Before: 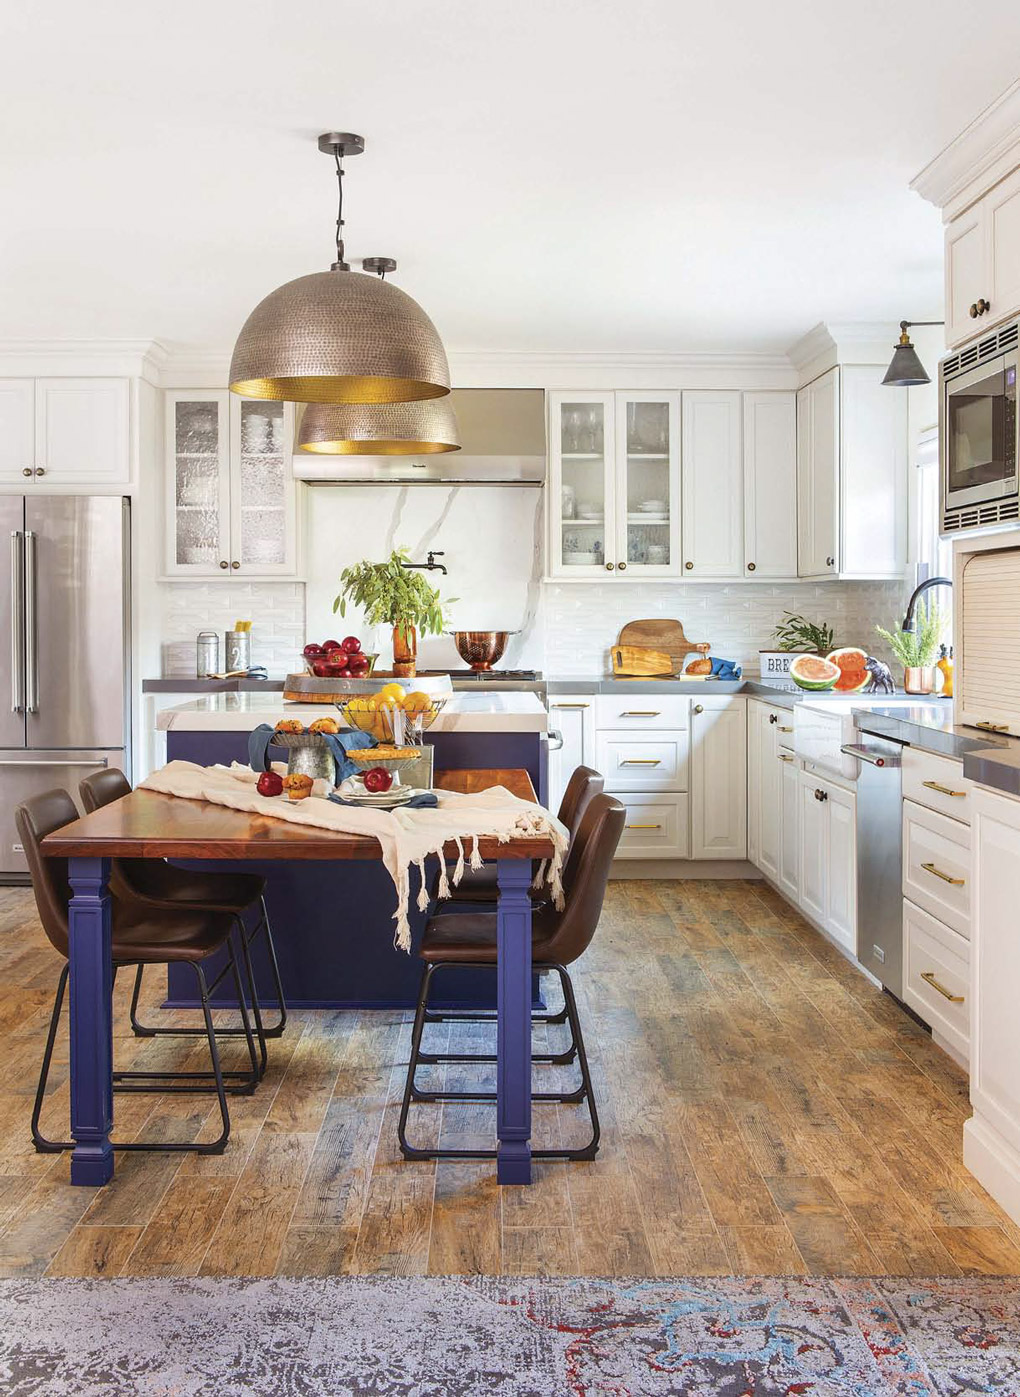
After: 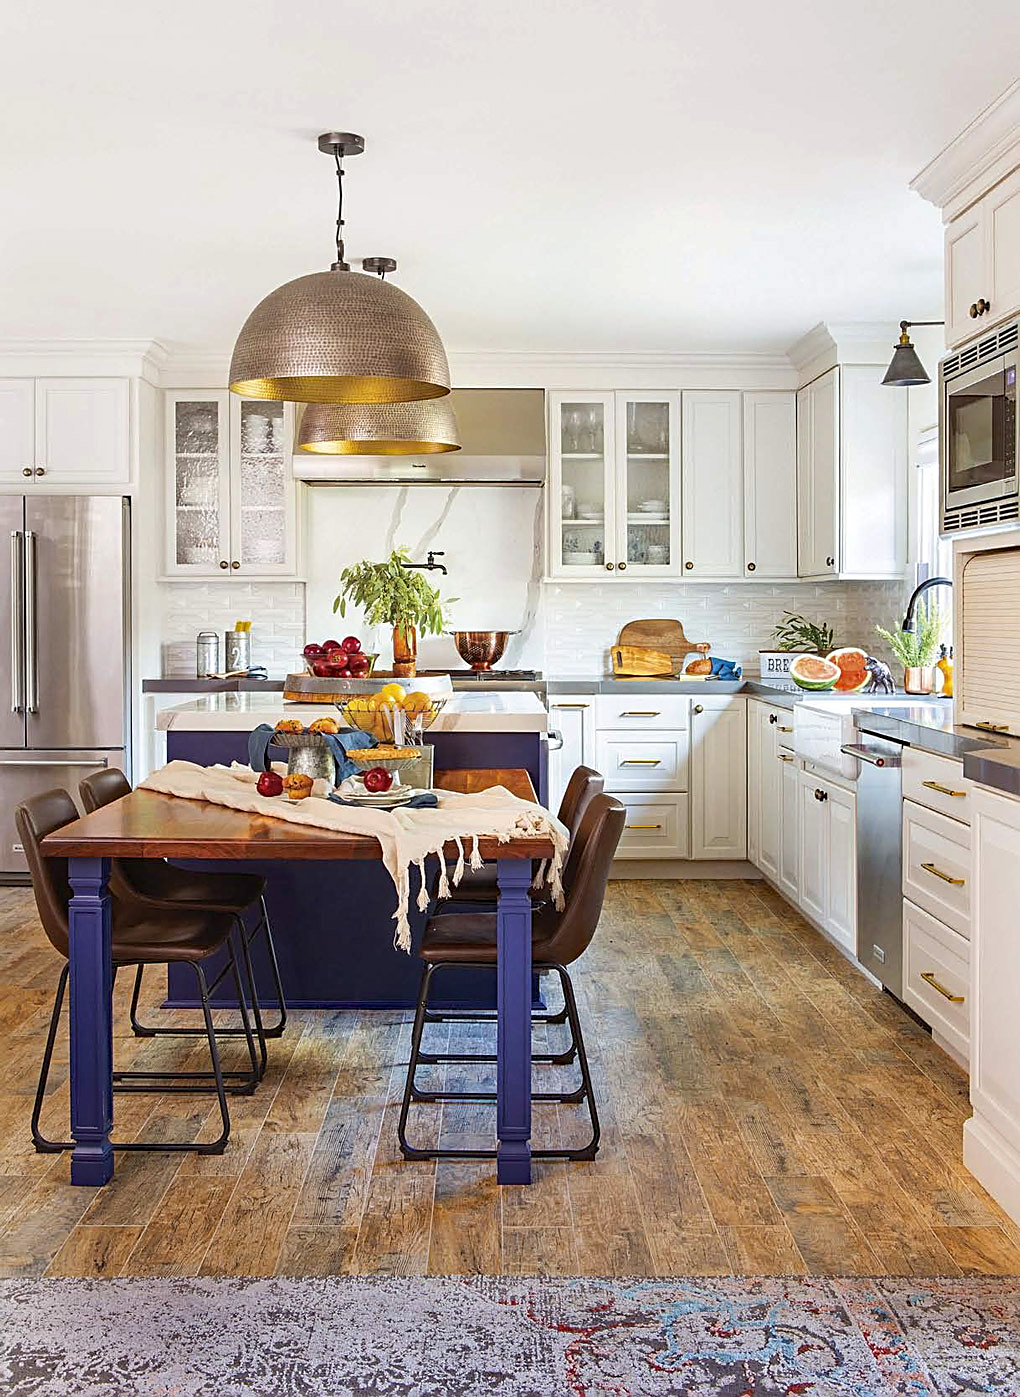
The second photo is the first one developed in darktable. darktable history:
haze removal: strength 0.29, distance 0.25, compatibility mode true, adaptive false
sharpen: on, module defaults
